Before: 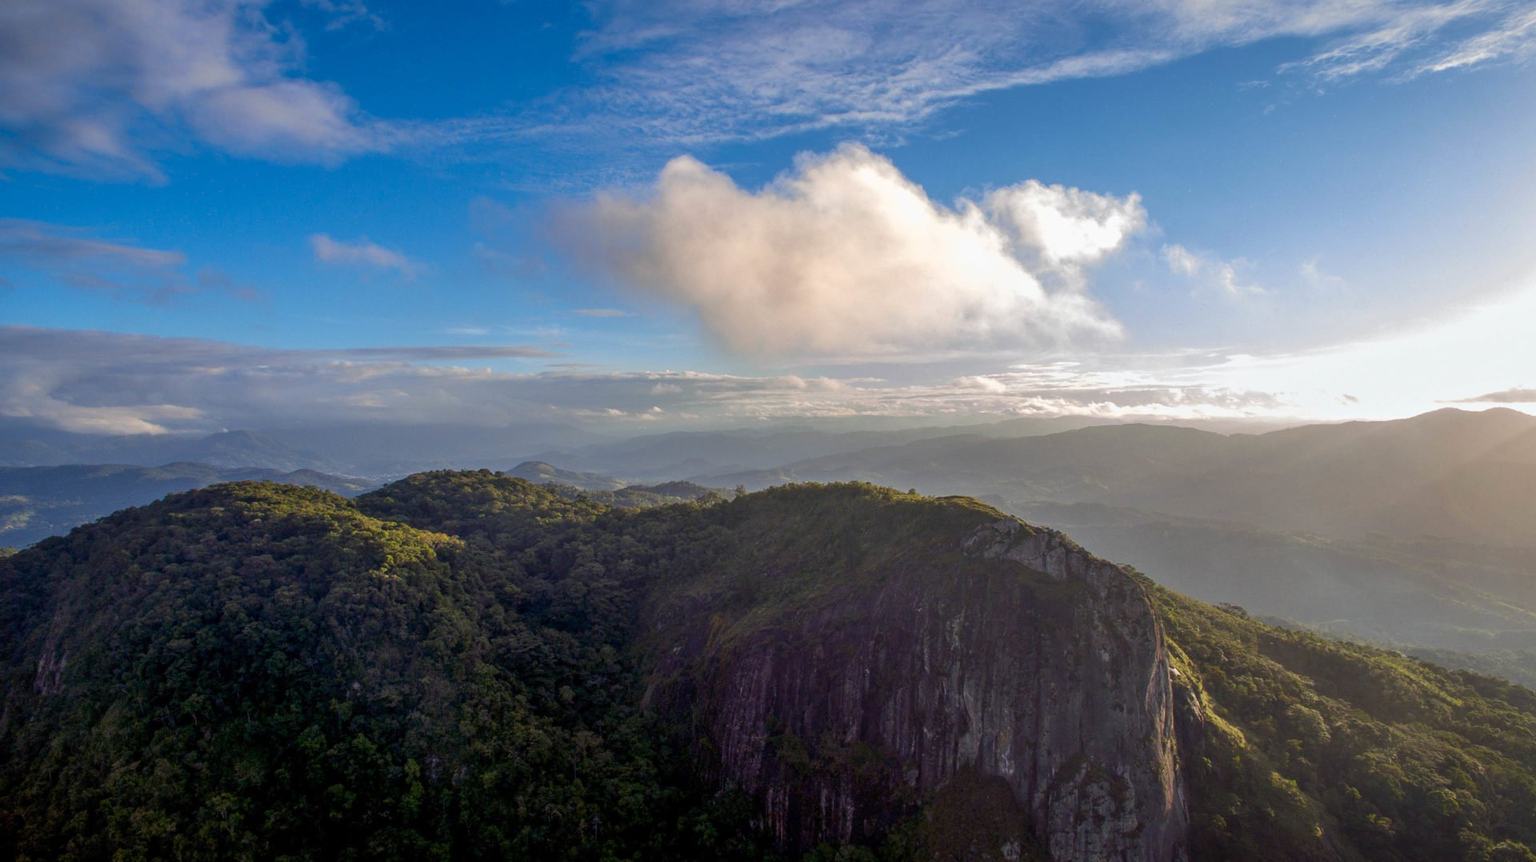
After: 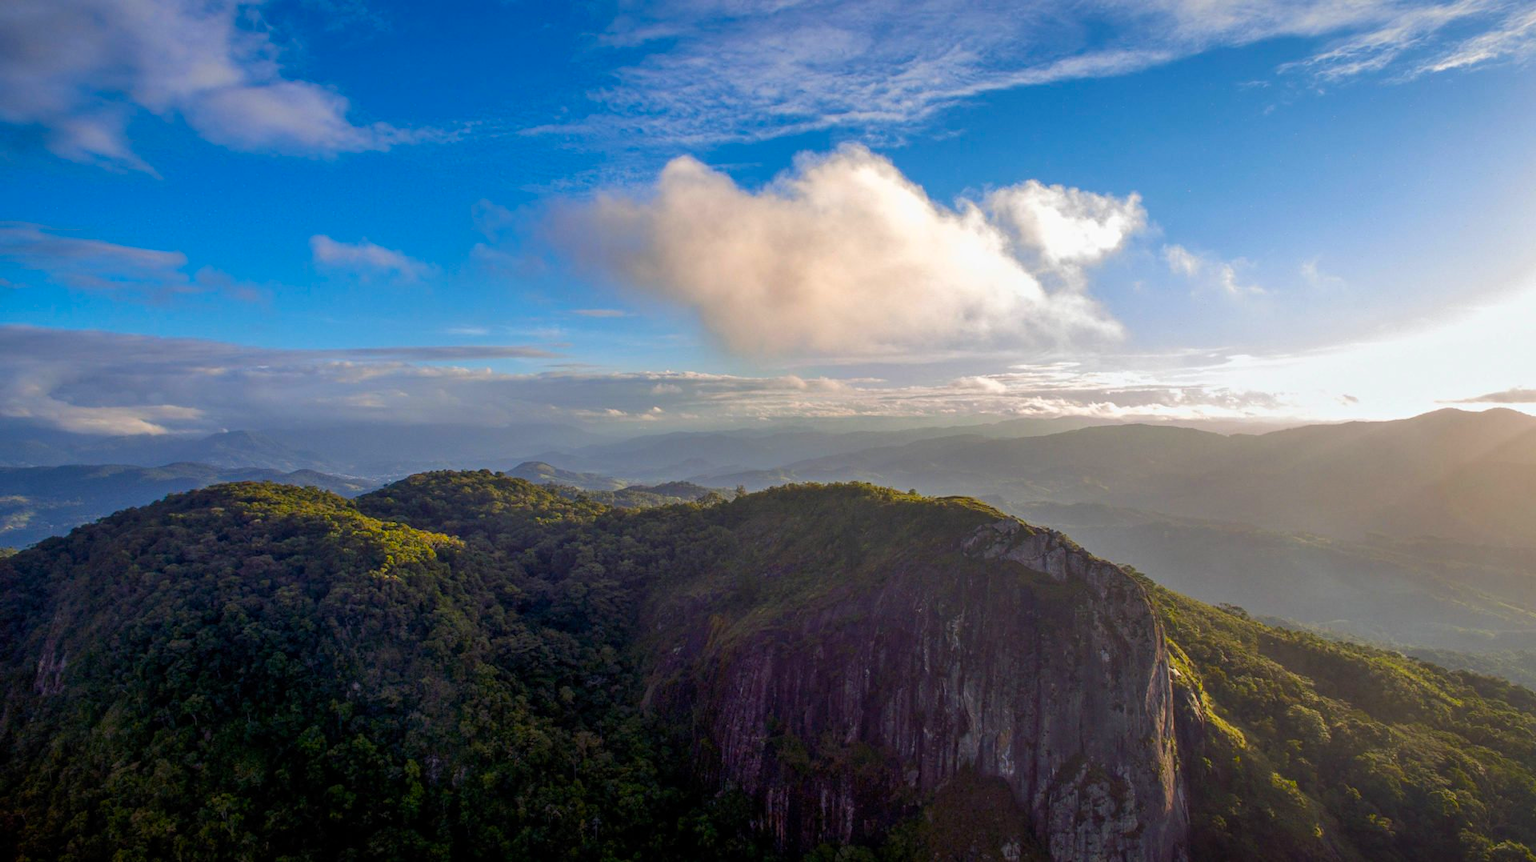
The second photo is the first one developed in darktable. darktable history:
exposure: compensate highlight preservation false
color balance rgb: perceptual saturation grading › global saturation 20%, global vibrance 20%
